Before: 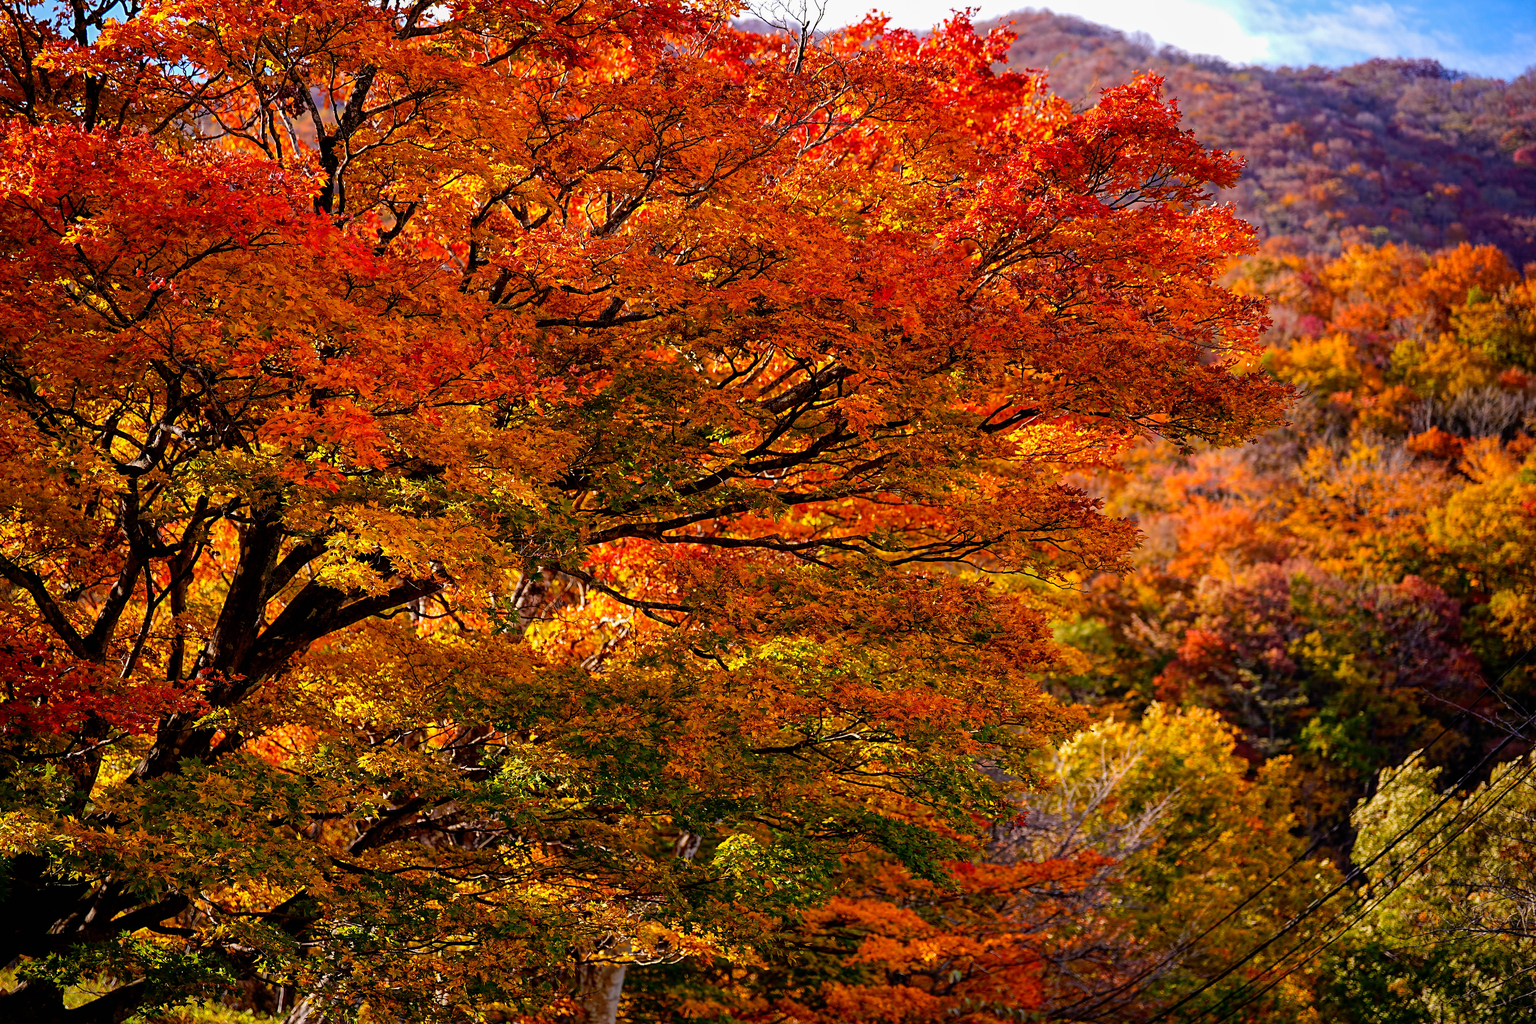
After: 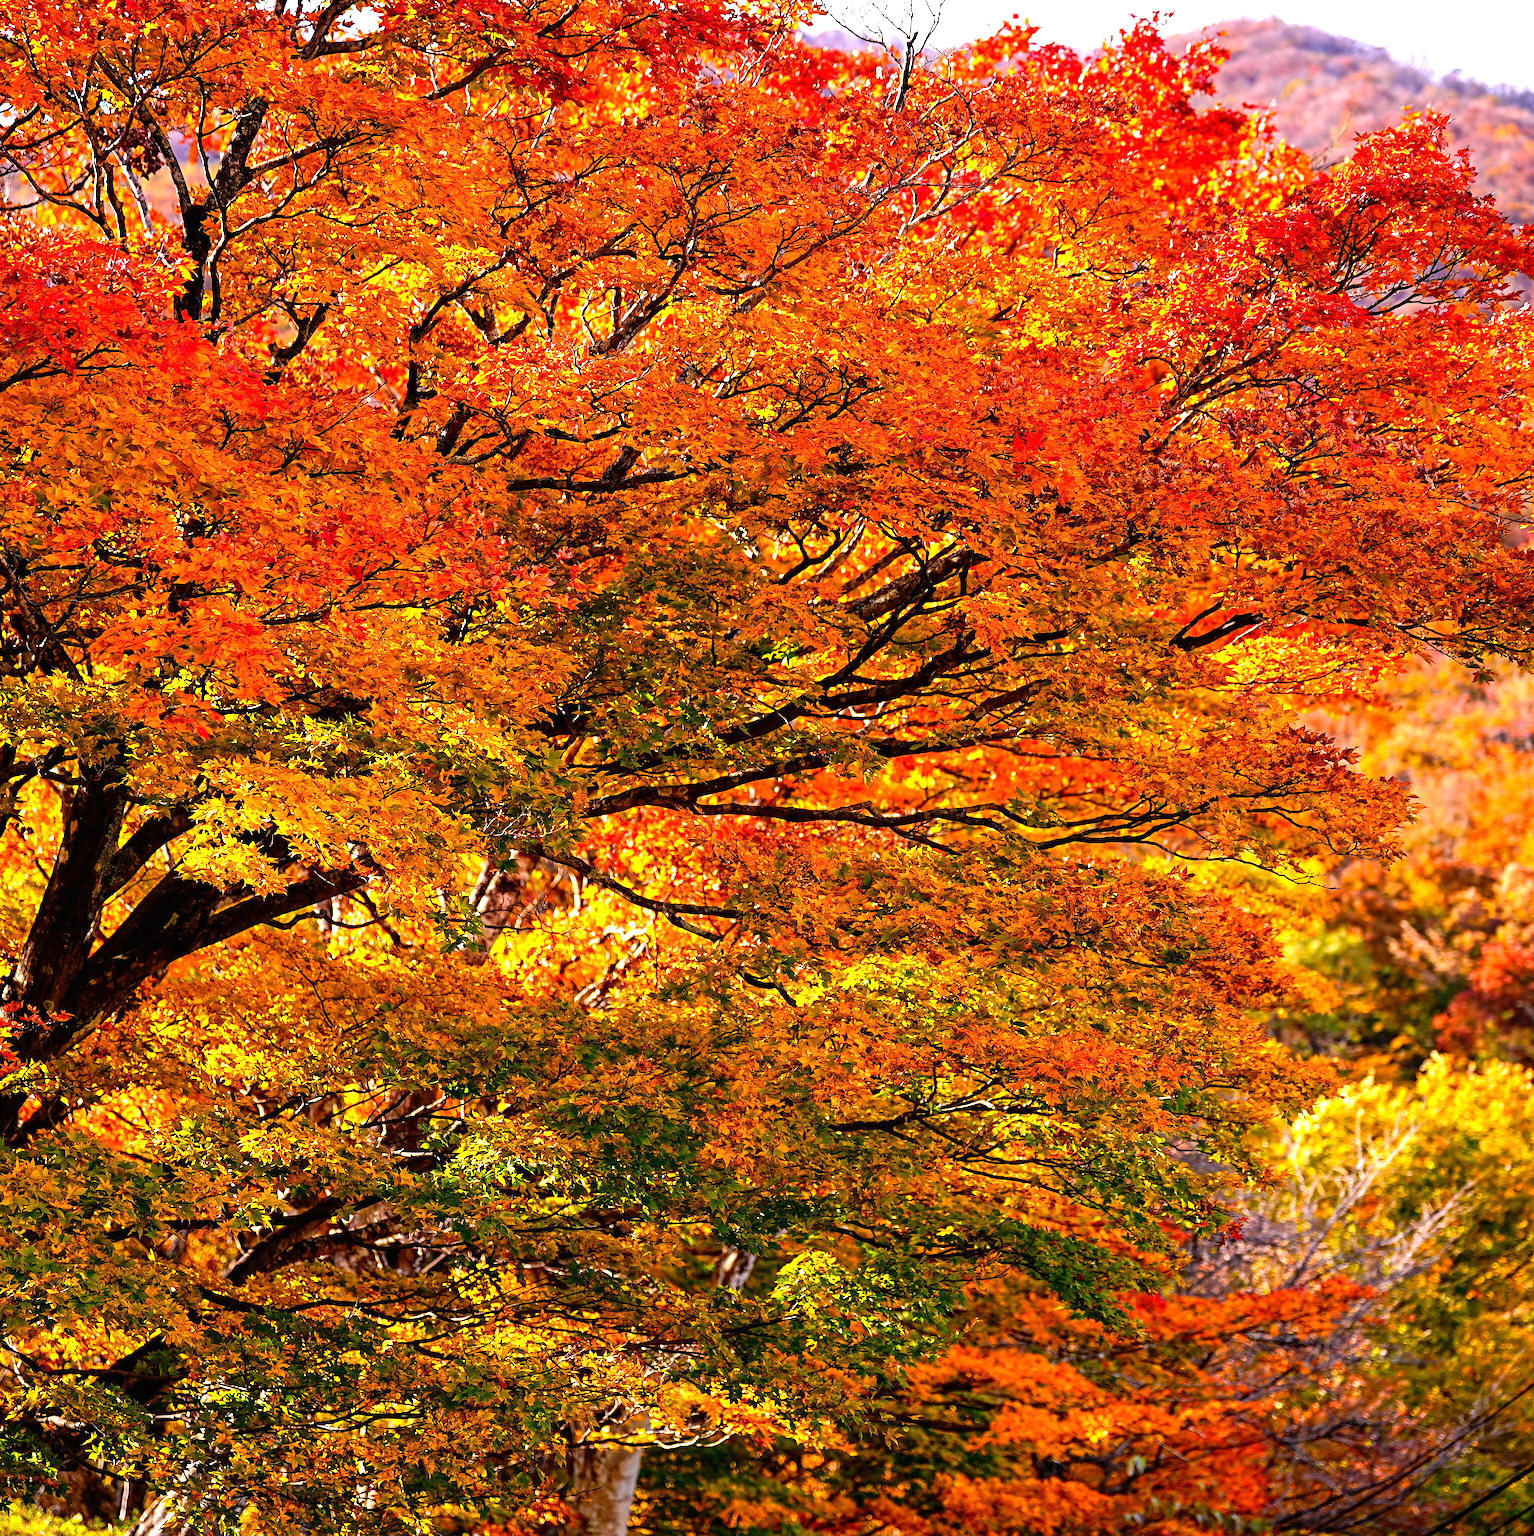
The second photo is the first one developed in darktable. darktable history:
crop and rotate: left 12.895%, right 20.485%
exposure: black level correction 0, exposure 1.103 EV, compensate highlight preservation false
